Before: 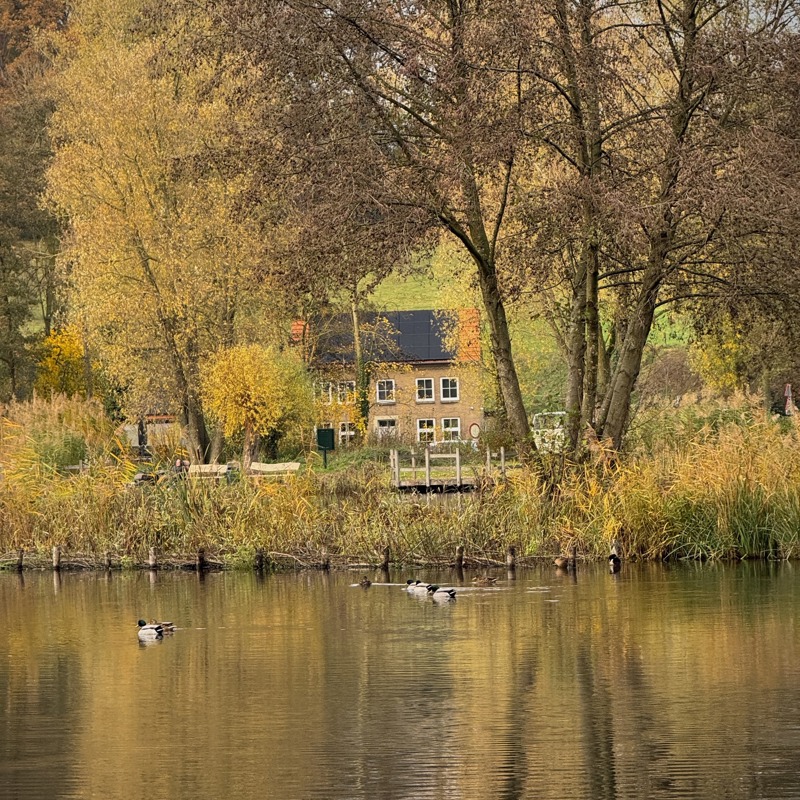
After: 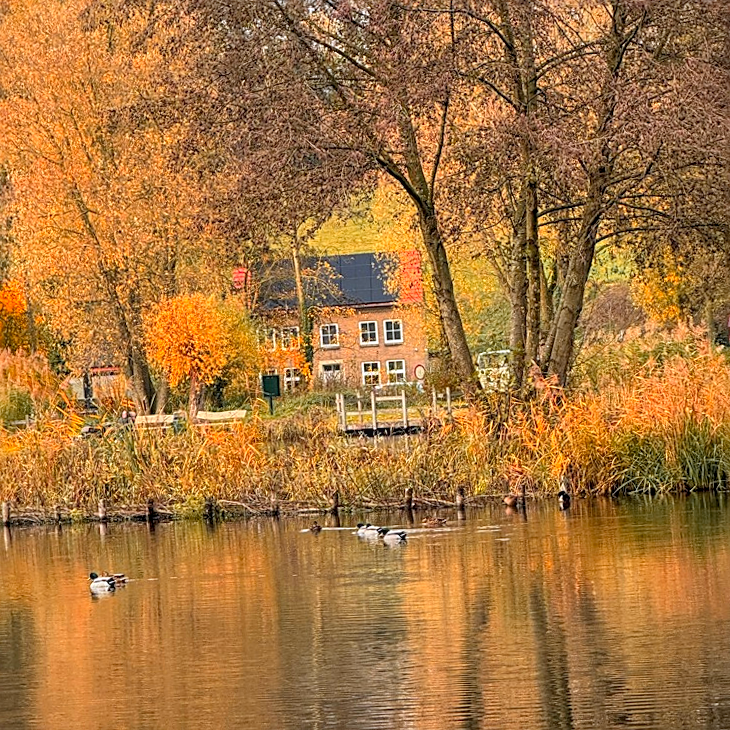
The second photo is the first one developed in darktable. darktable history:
local contrast: on, module defaults
contrast brightness saturation: brightness 0.09, saturation 0.19
white balance: red 0.976, blue 1.04
tone equalizer: -7 EV 0.13 EV, smoothing diameter 25%, edges refinement/feathering 10, preserve details guided filter
crop and rotate: angle 1.96°, left 5.673%, top 5.673%
sharpen: on, module defaults
color zones: curves: ch1 [(0.263, 0.53) (0.376, 0.287) (0.487, 0.512) (0.748, 0.547) (1, 0.513)]; ch2 [(0.262, 0.45) (0.751, 0.477)], mix 31.98%
